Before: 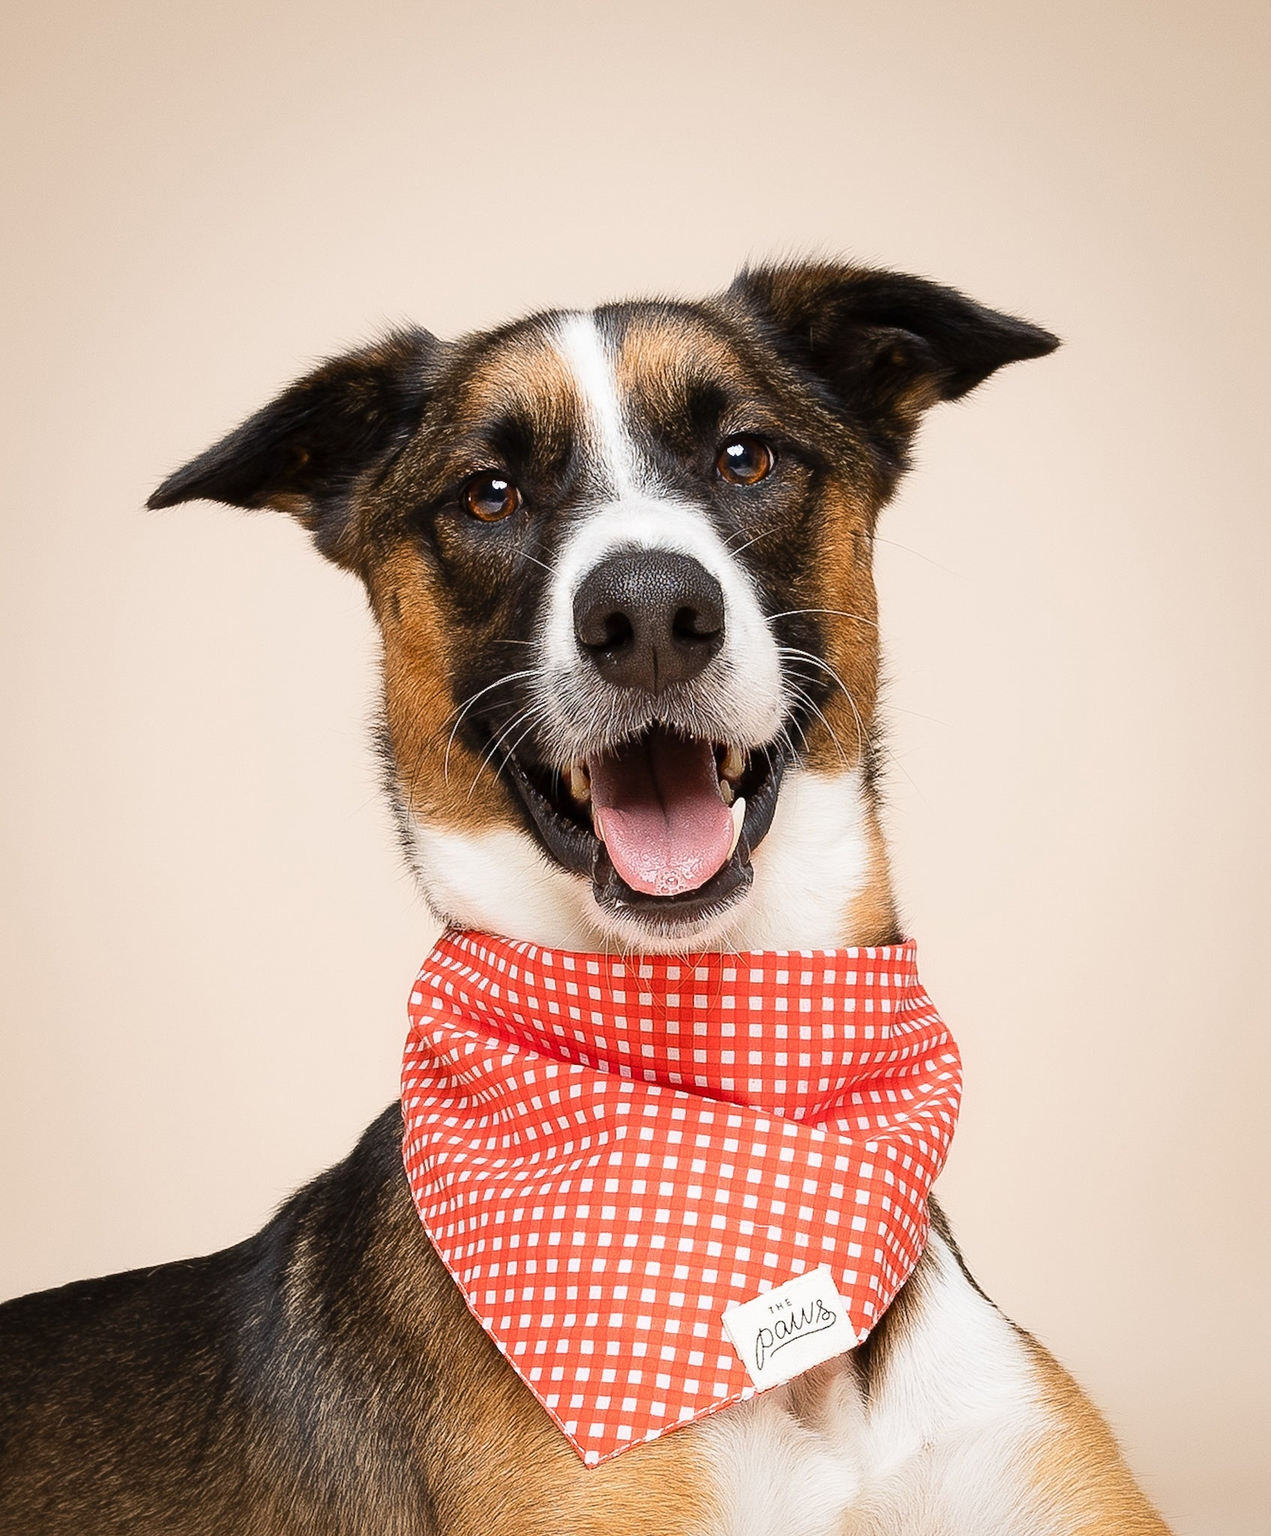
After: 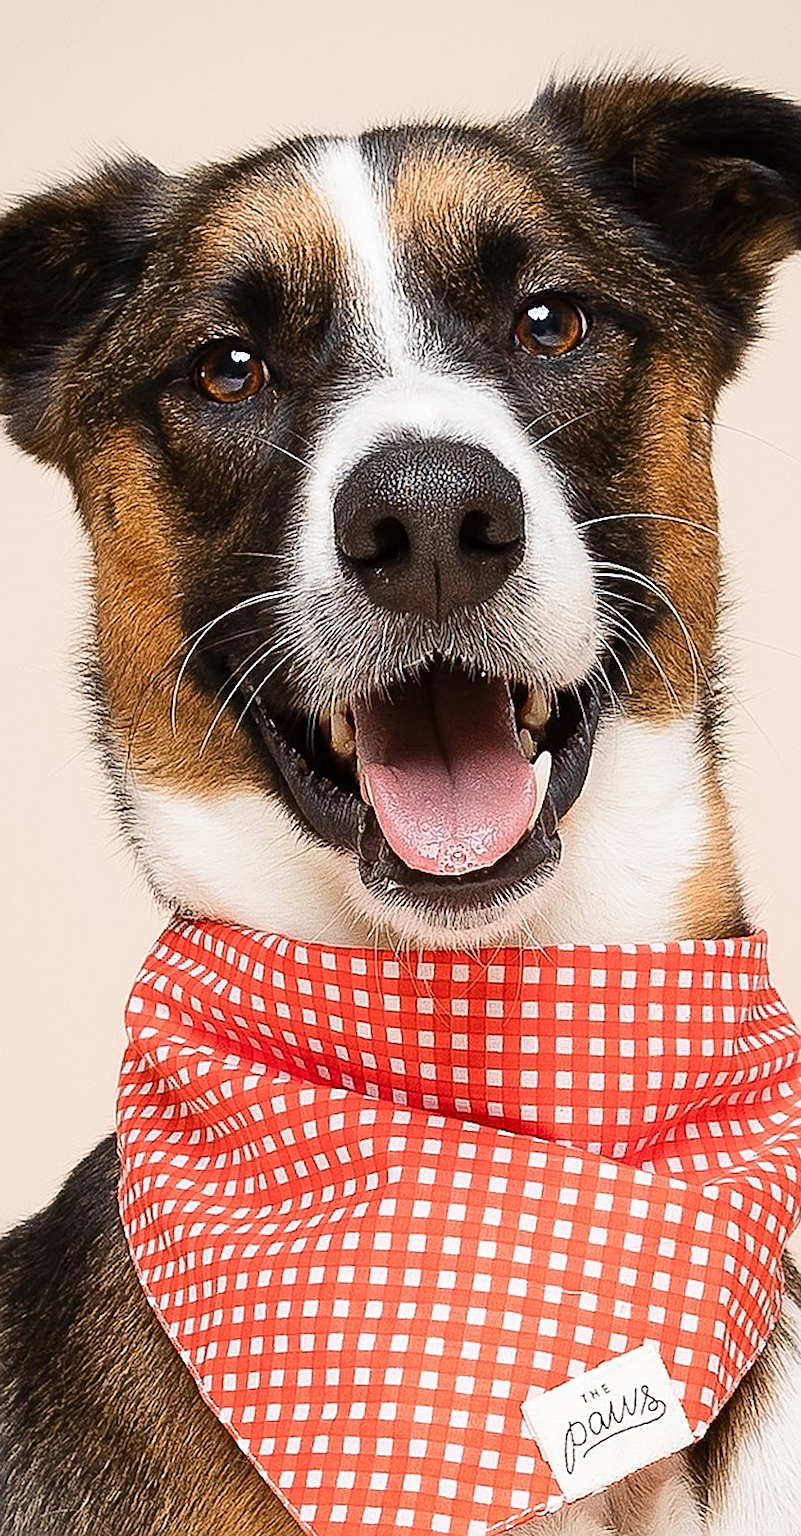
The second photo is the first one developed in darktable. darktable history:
sharpen: on, module defaults
crop and rotate: angle 0.024°, left 24.301%, top 13.168%, right 25.713%, bottom 7.589%
